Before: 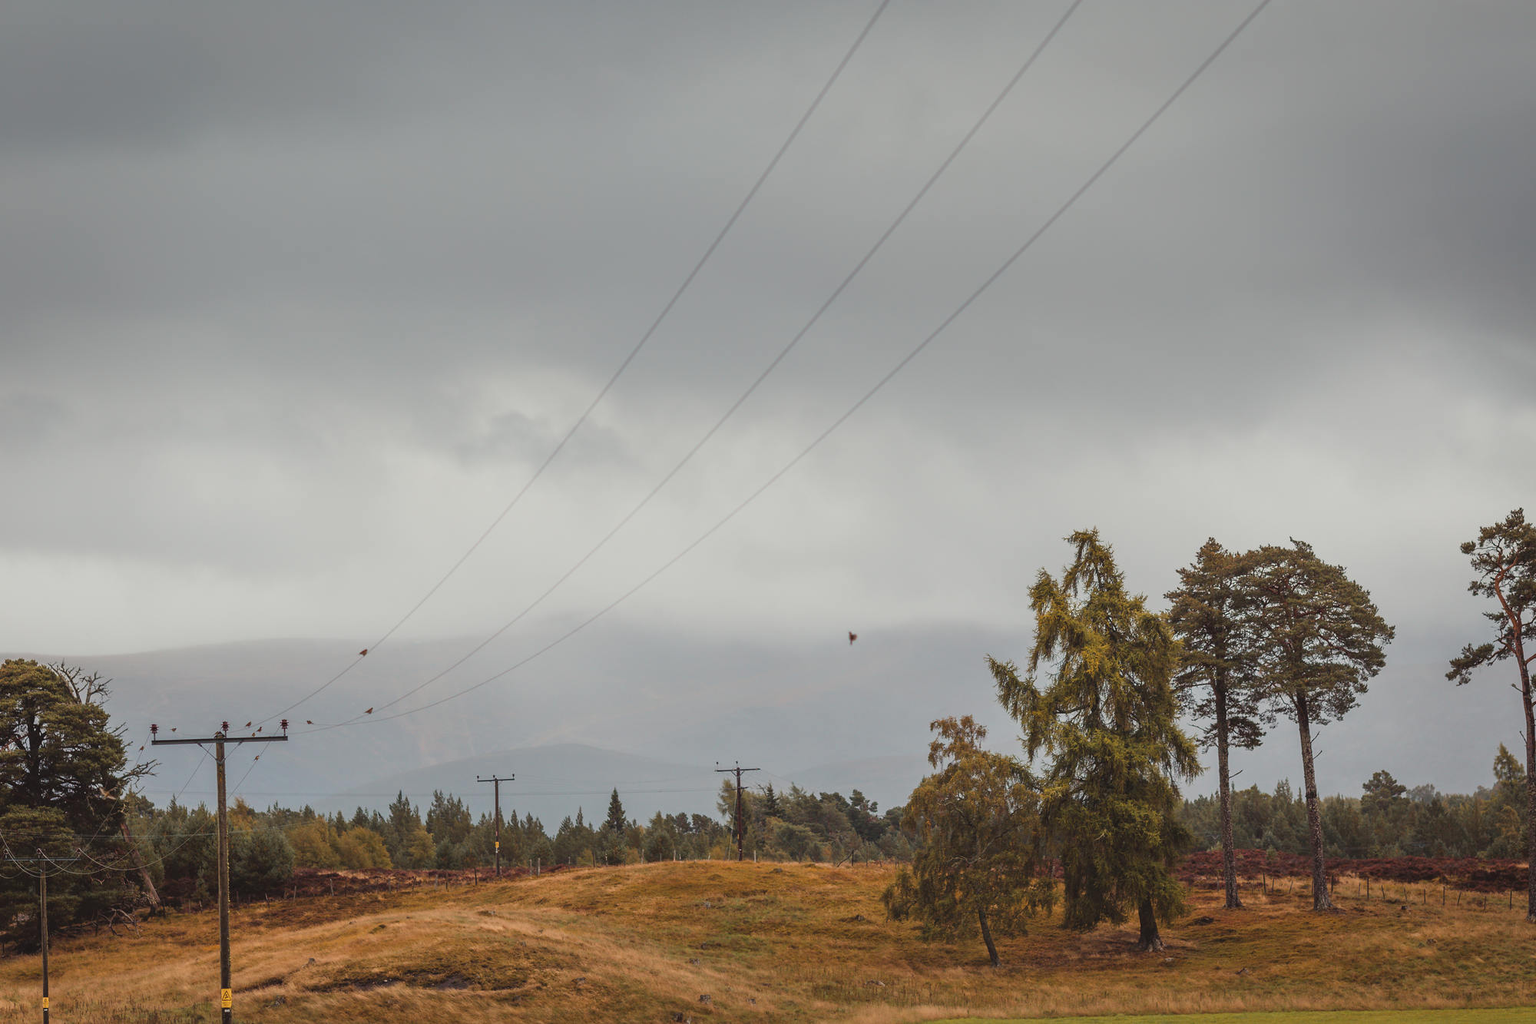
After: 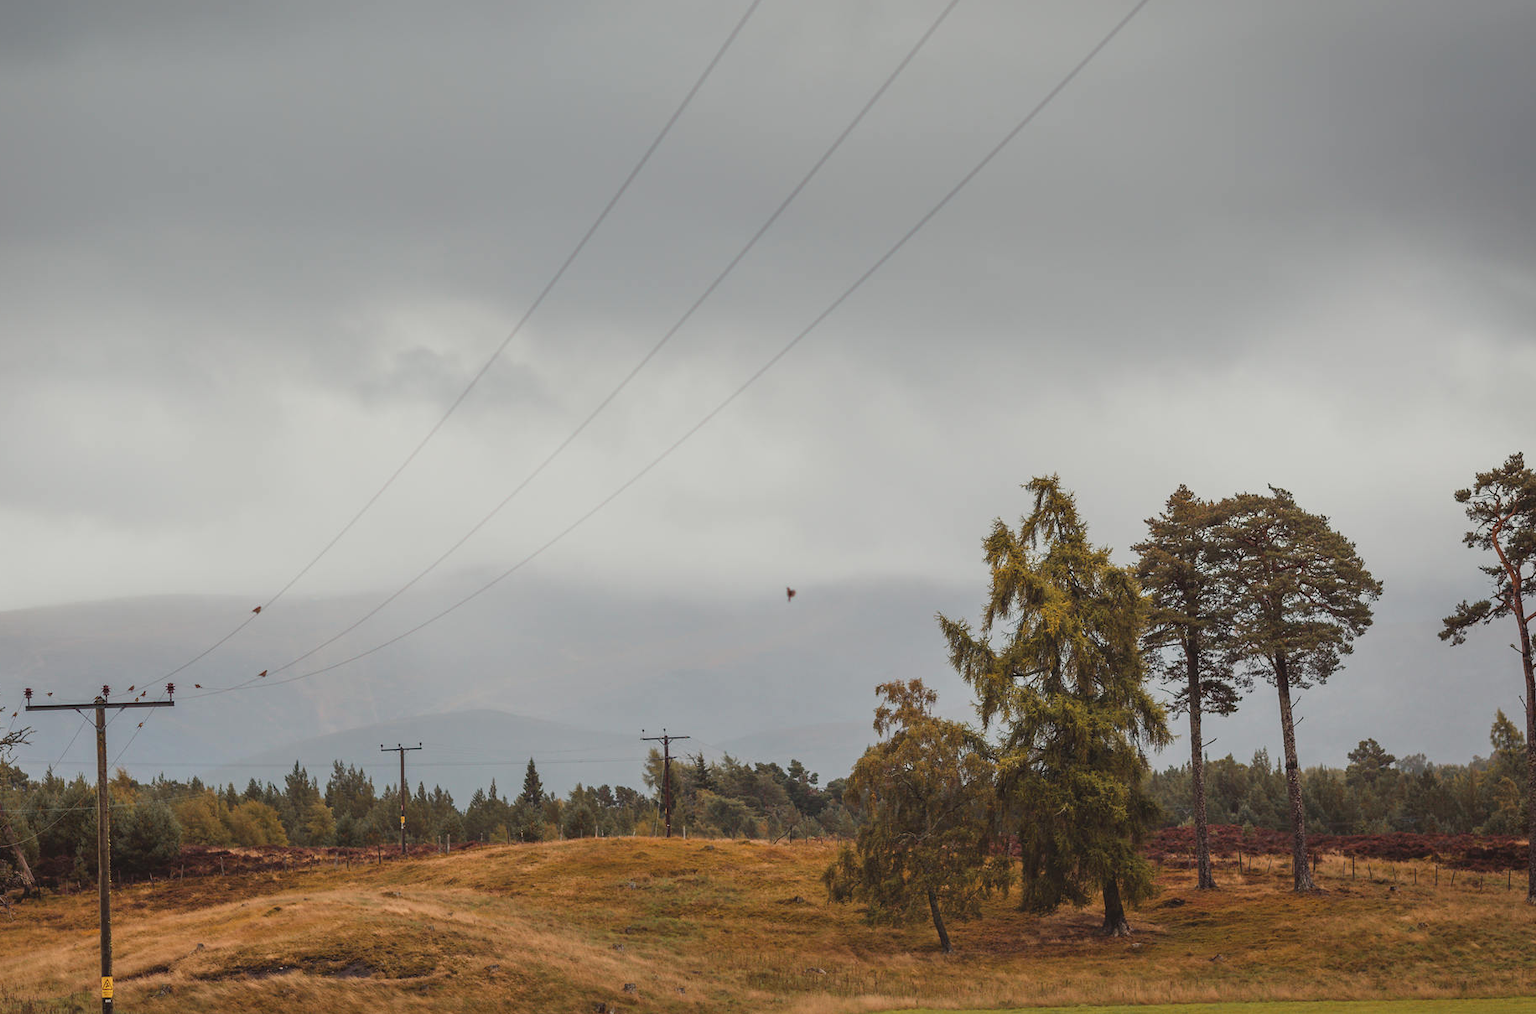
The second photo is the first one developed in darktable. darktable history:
crop and rotate: left 8.387%, top 9.195%
